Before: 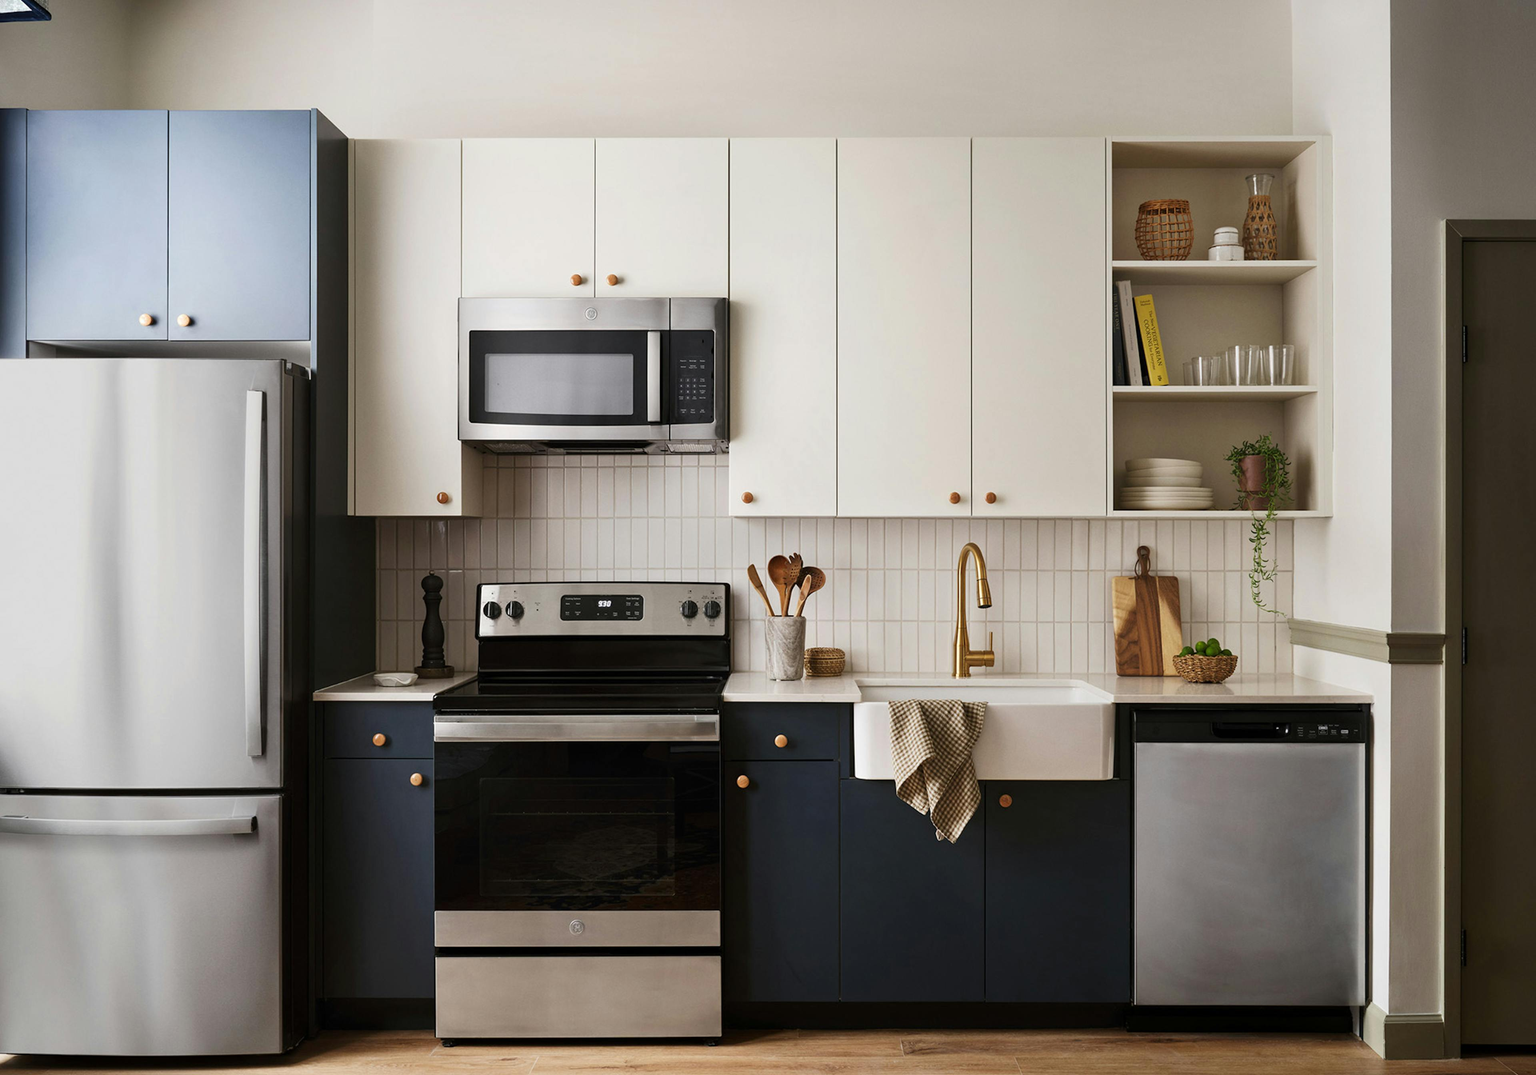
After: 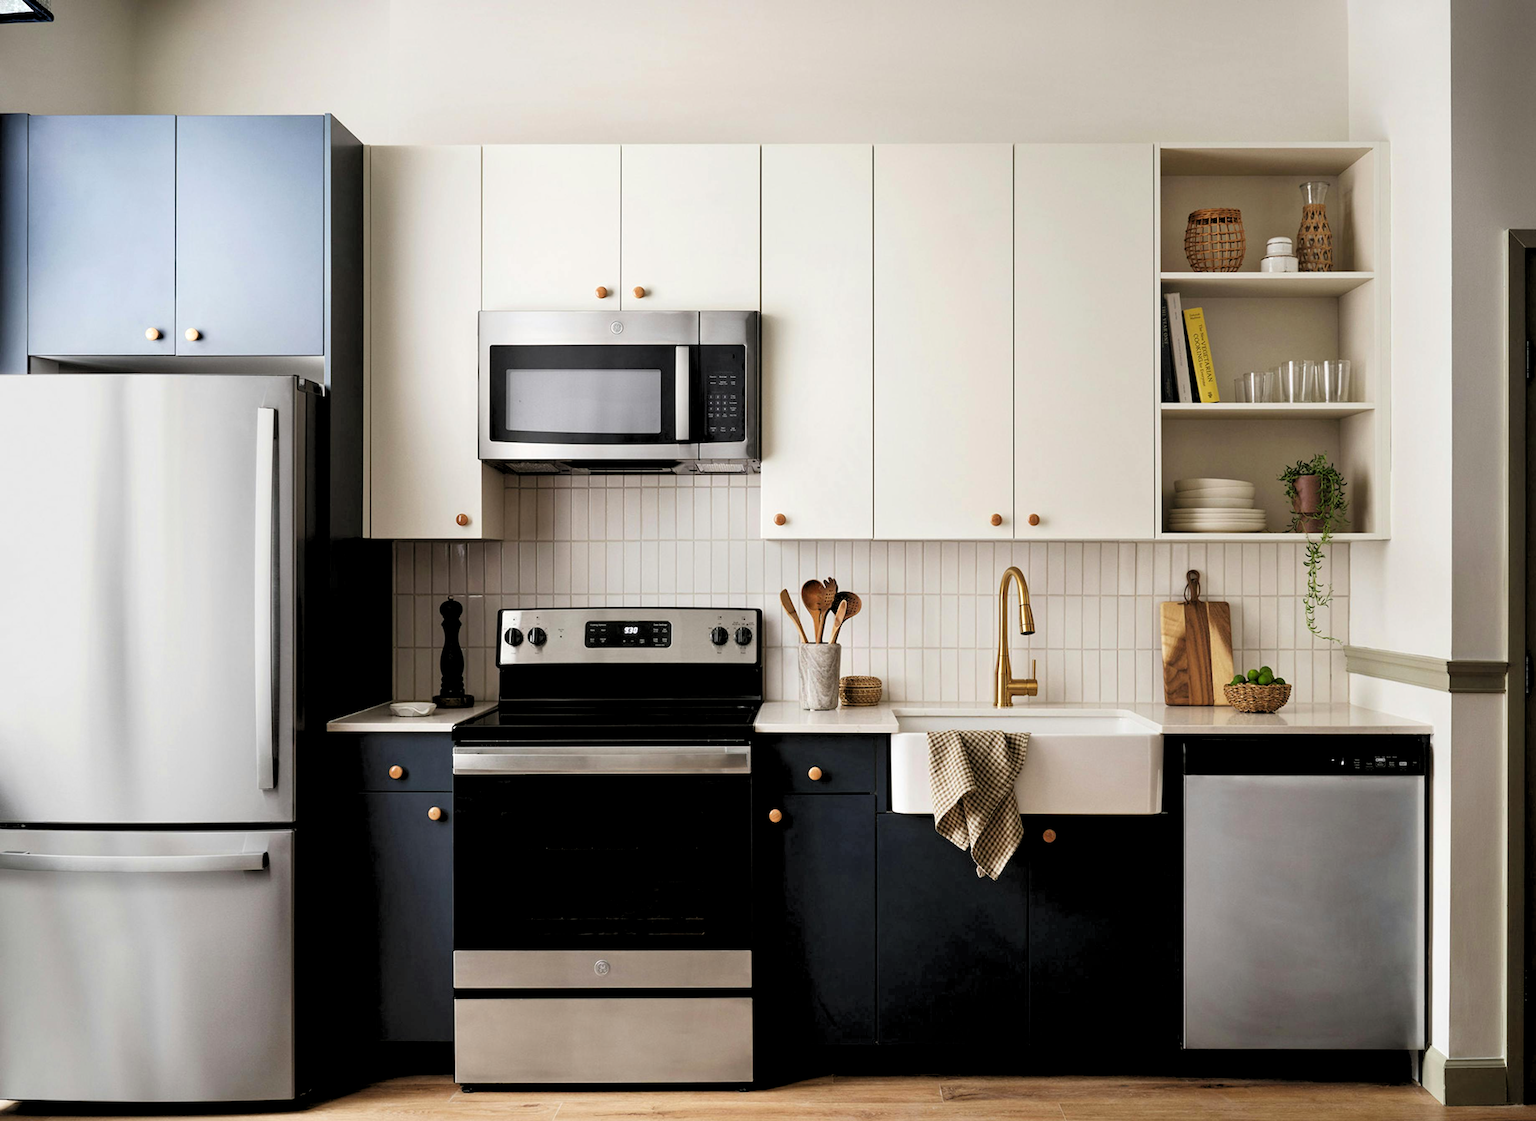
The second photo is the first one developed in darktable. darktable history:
rgb levels: levels [[0.013, 0.434, 0.89], [0, 0.5, 1], [0, 0.5, 1]]
crop: right 4.126%, bottom 0.031%
